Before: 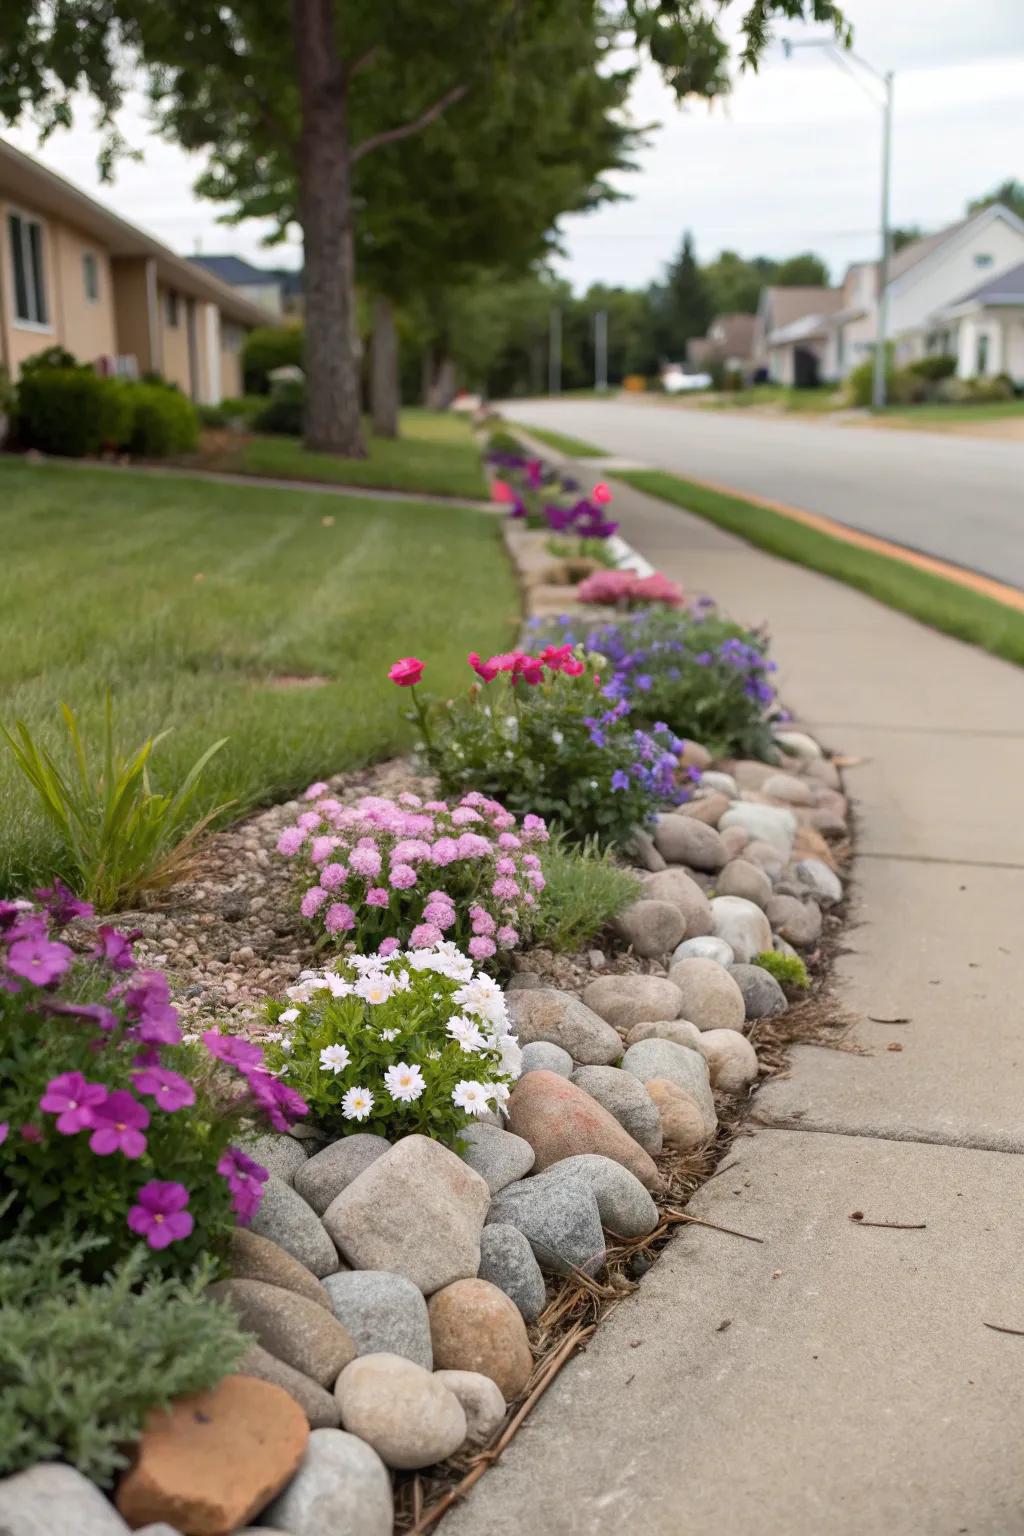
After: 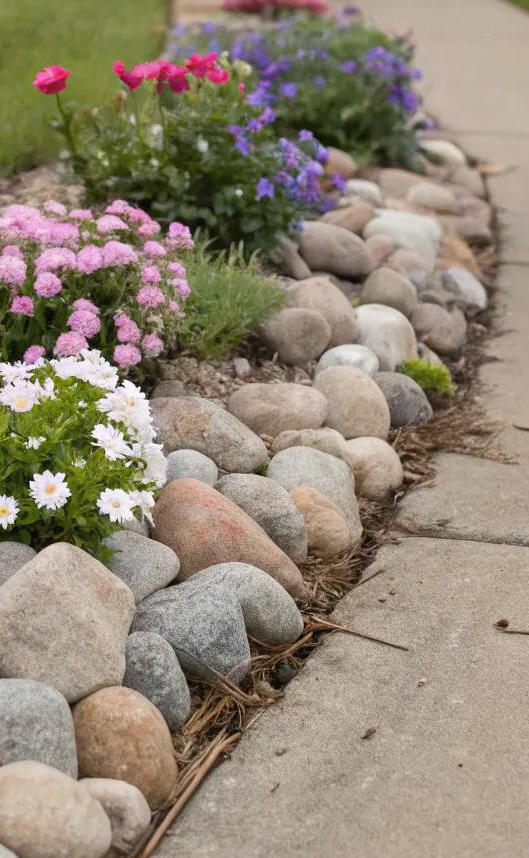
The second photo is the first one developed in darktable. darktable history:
crop: left 34.732%, top 38.598%, right 13.569%, bottom 5.486%
shadows and highlights: shadows 33.56, highlights -47.53, compress 49.8%, soften with gaussian
exposure: compensate highlight preservation false
